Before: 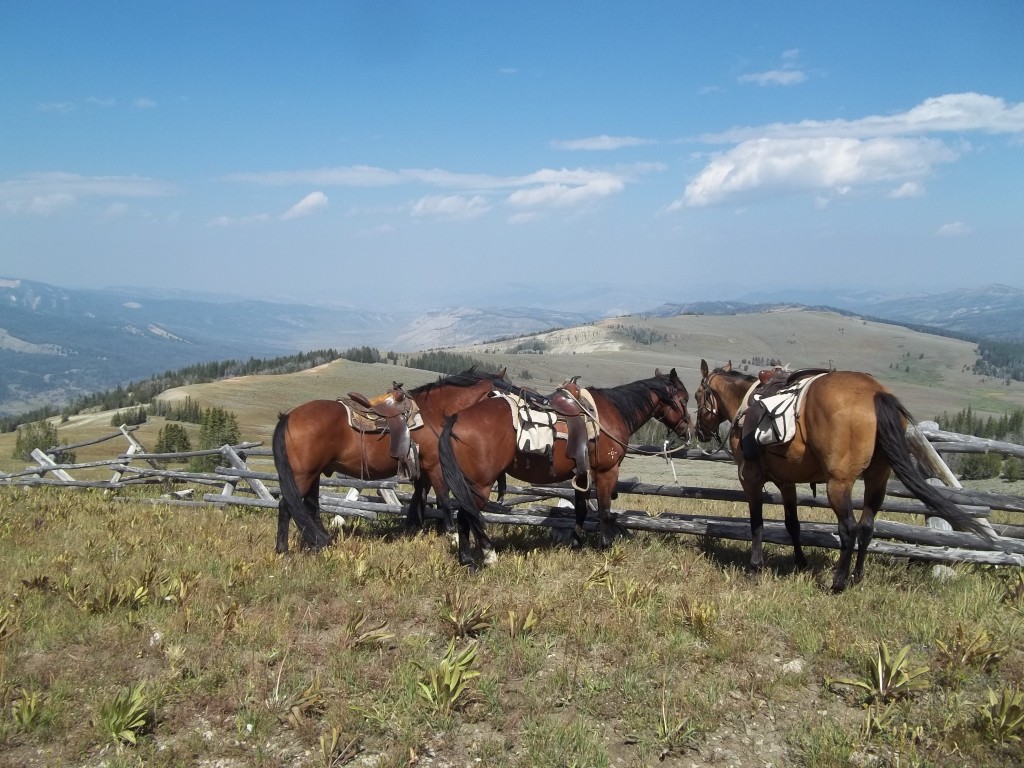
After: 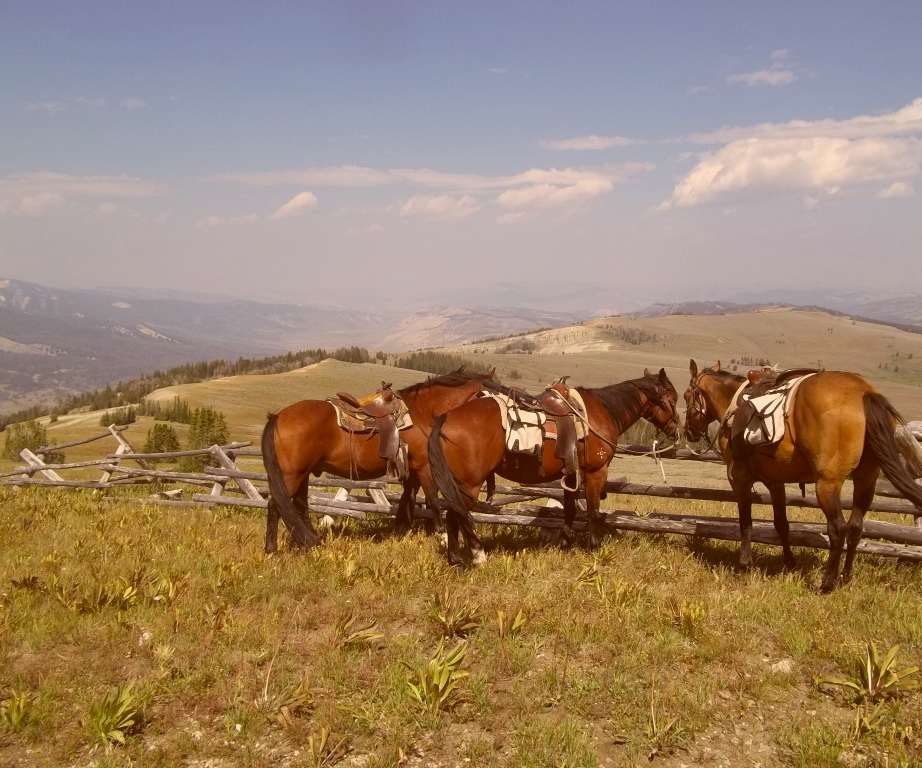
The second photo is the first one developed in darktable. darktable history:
crop and rotate: left 1.088%, right 8.807%
contrast brightness saturation: contrast -0.11
white balance: red 1.05, blue 1.072
color correction: highlights a* 1.12, highlights b* 24.26, shadows a* 15.58, shadows b* 24.26
